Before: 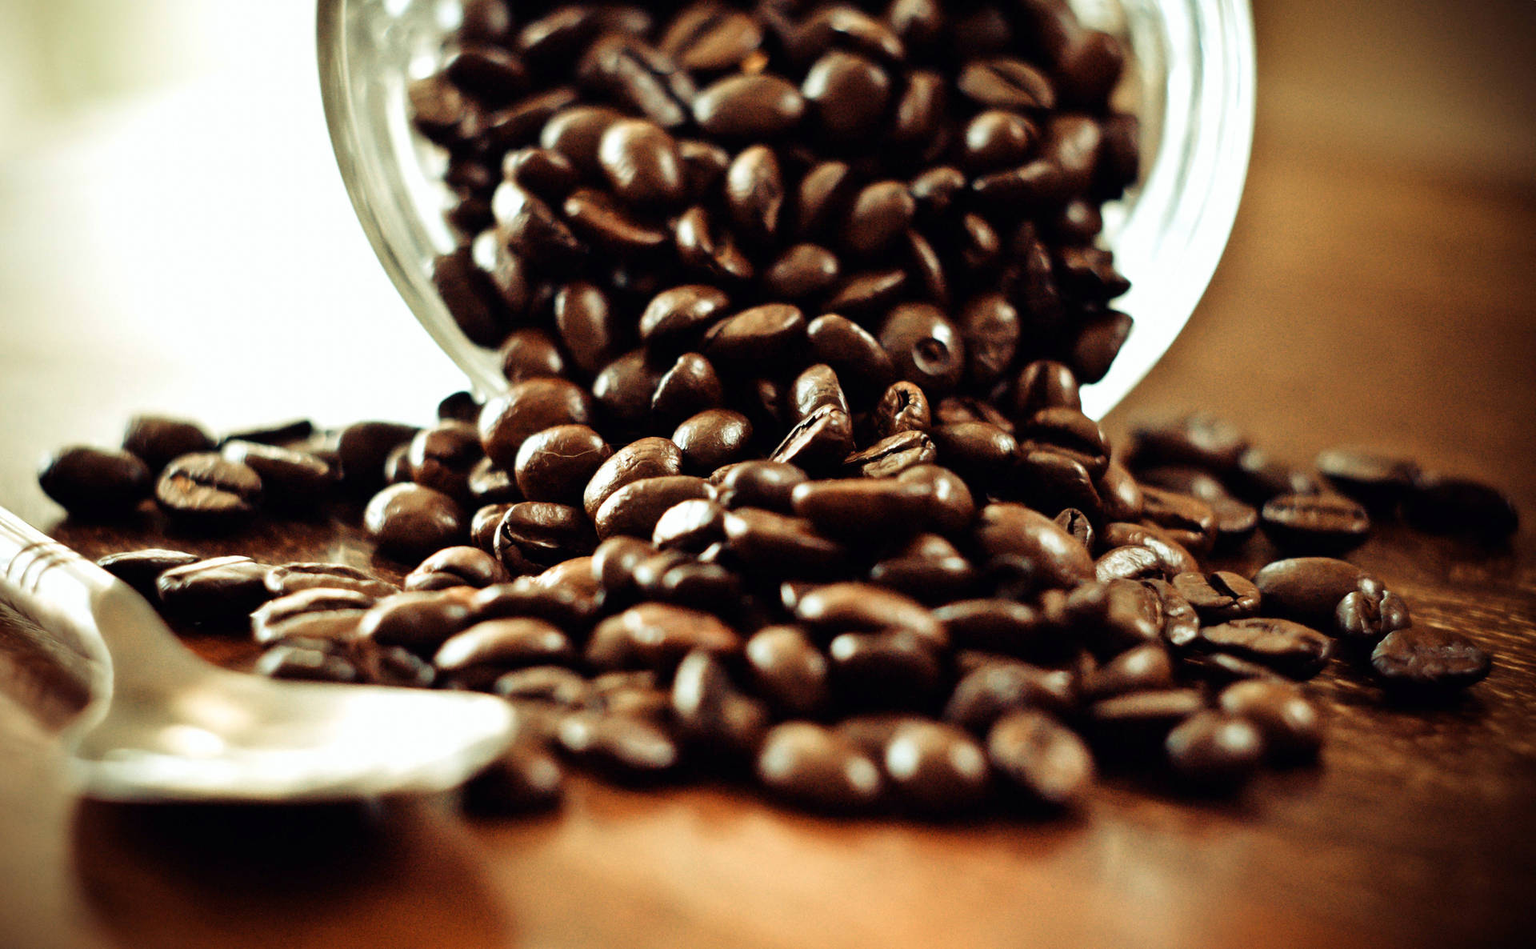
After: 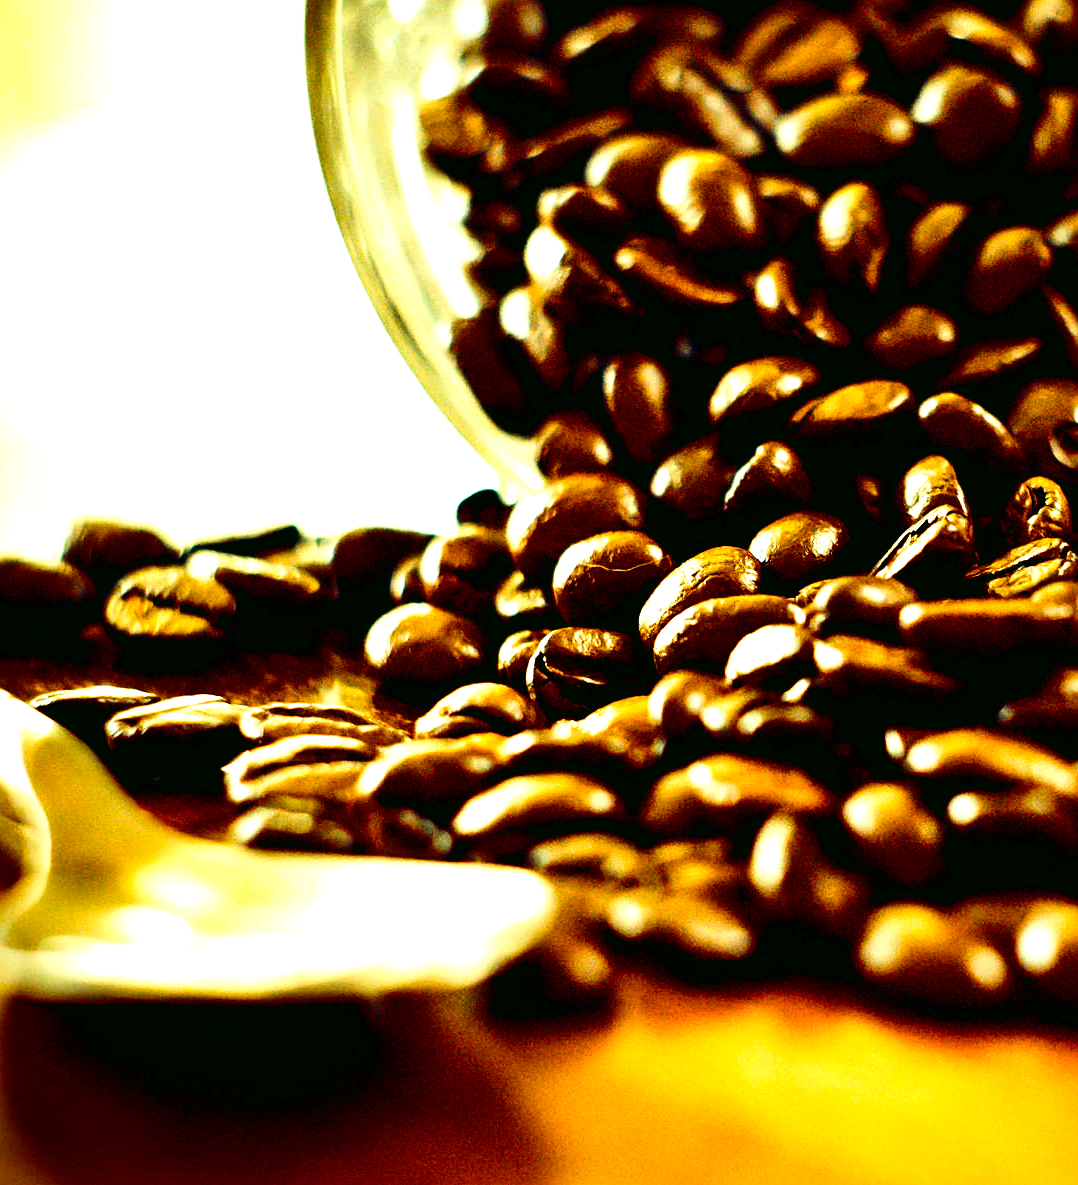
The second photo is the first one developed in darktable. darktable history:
contrast brightness saturation: contrast 0.197, brightness -0.107, saturation 0.103
exposure: black level correction 0, exposure 0.696 EV, compensate highlight preservation false
color balance rgb: shadows lift › chroma 6.239%, shadows lift › hue 304.27°, linear chroma grading › shadows 10.688%, linear chroma grading › highlights 9.462%, linear chroma grading › global chroma 14.784%, linear chroma grading › mid-tones 14.736%, perceptual saturation grading › global saturation 37.115%, perceptual saturation grading › shadows 34.934%, global vibrance 11.643%, contrast 4.826%
crop: left 4.791%, right 39.041%
haze removal: adaptive false
sharpen: on, module defaults
color correction: highlights a* 4.26, highlights b* 4.98, shadows a* -8.23, shadows b* 5
velvia: on, module defaults
